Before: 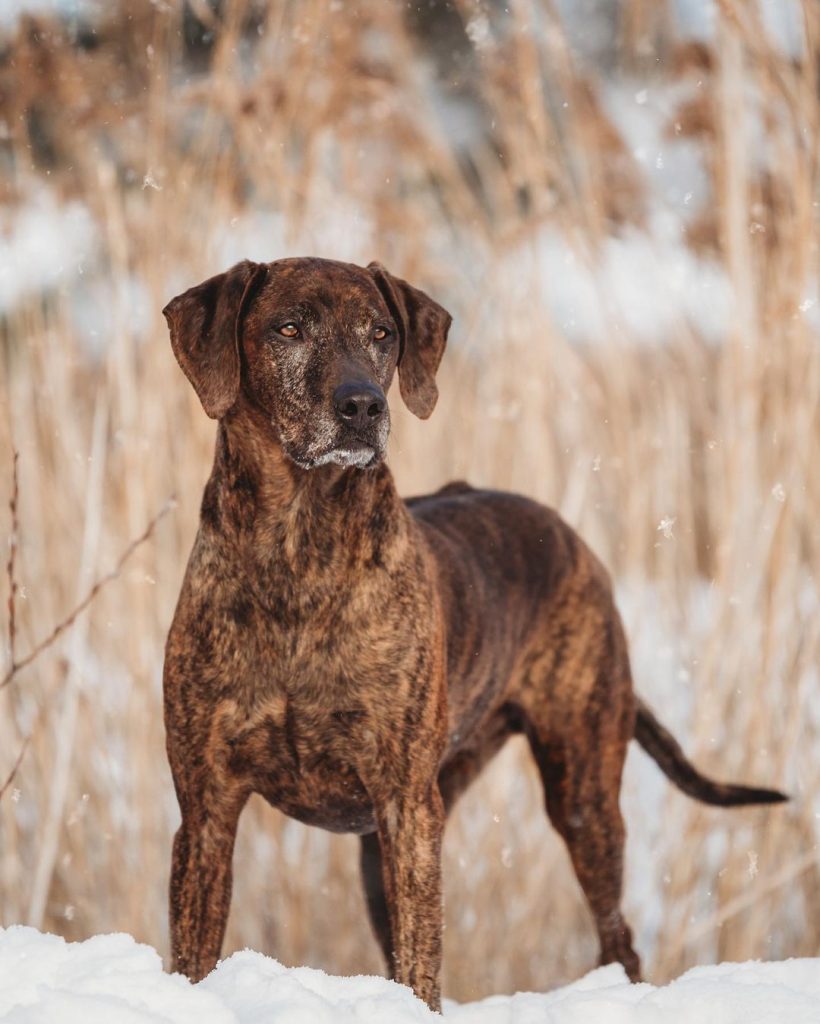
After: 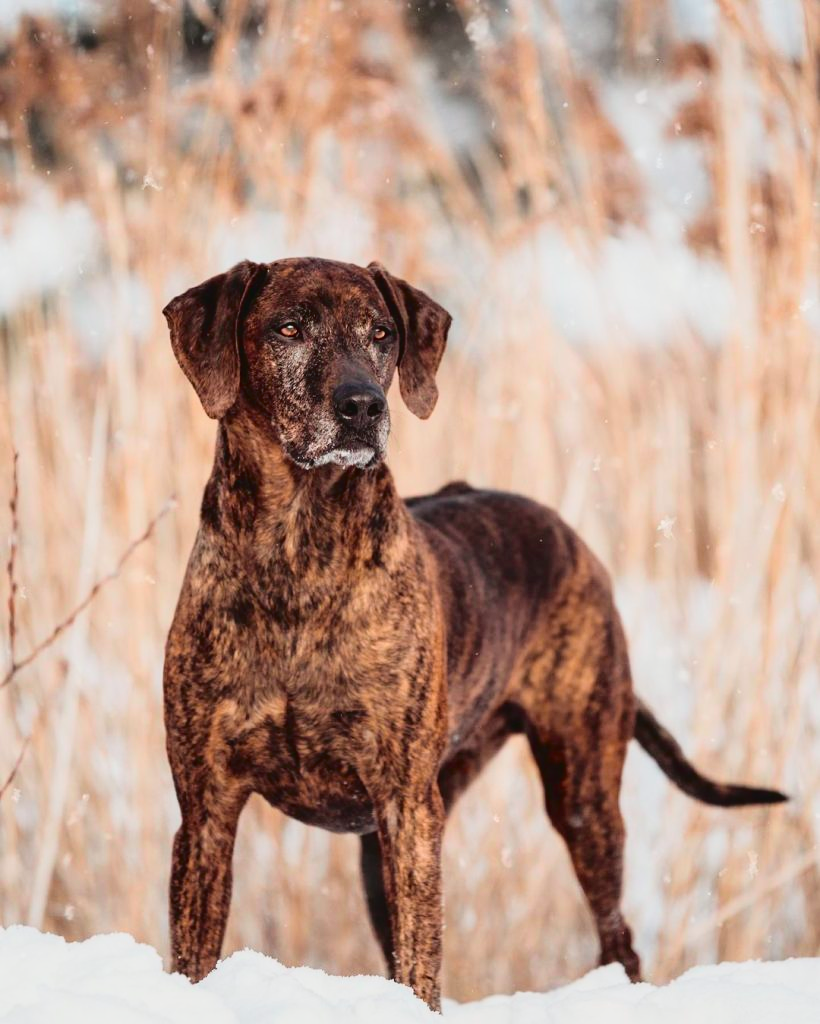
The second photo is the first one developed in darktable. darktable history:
tone curve: curves: ch0 [(0, 0.014) (0.17, 0.099) (0.398, 0.423) (0.728, 0.808) (0.877, 0.91) (0.99, 0.955)]; ch1 [(0, 0) (0.377, 0.325) (0.493, 0.491) (0.505, 0.504) (0.515, 0.515) (0.554, 0.575) (0.623, 0.643) (0.701, 0.718) (1, 1)]; ch2 [(0, 0) (0.423, 0.453) (0.481, 0.485) (0.501, 0.501) (0.531, 0.527) (0.586, 0.597) (0.663, 0.706) (0.717, 0.753) (1, 0.991)], color space Lab, independent channels
